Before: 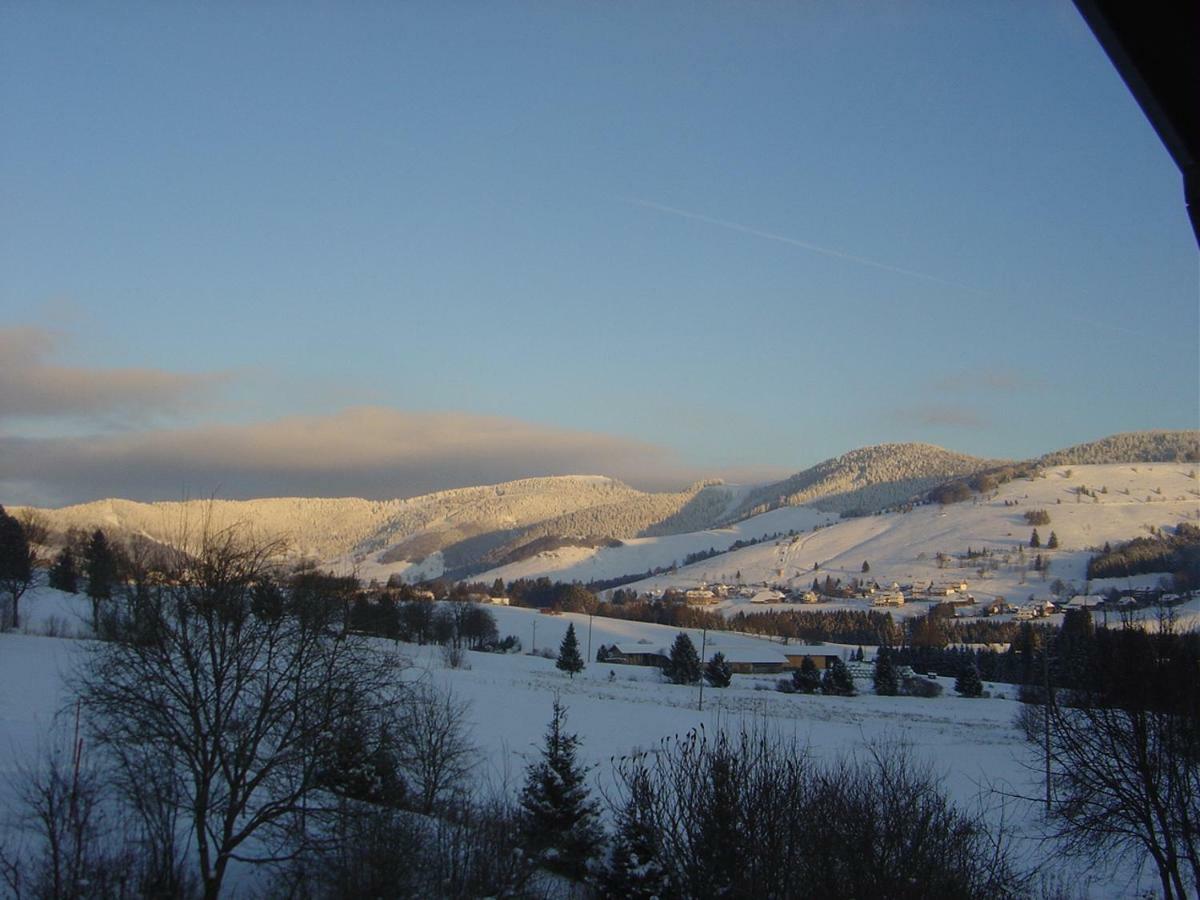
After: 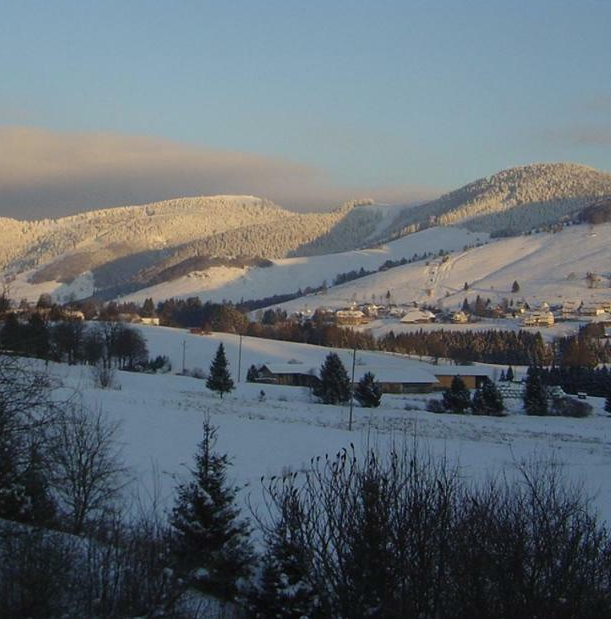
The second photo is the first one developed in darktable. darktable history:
crop and rotate: left 29.237%, top 31.152%, right 19.807%
